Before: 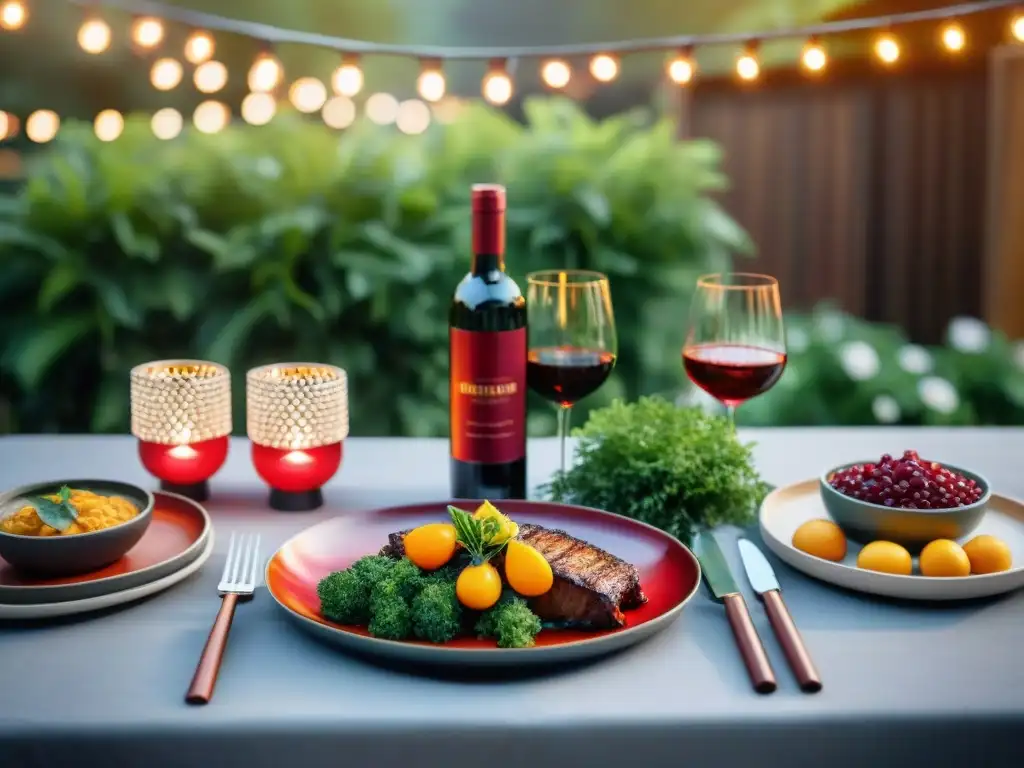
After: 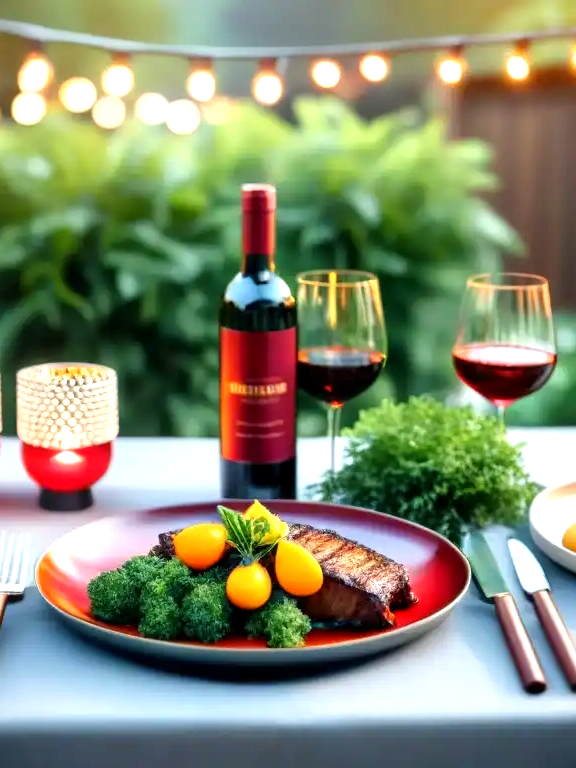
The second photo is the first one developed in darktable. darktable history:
crop and rotate: left 22.516%, right 21.234%
exposure: black level correction 0.031, exposure 0.304 EV
